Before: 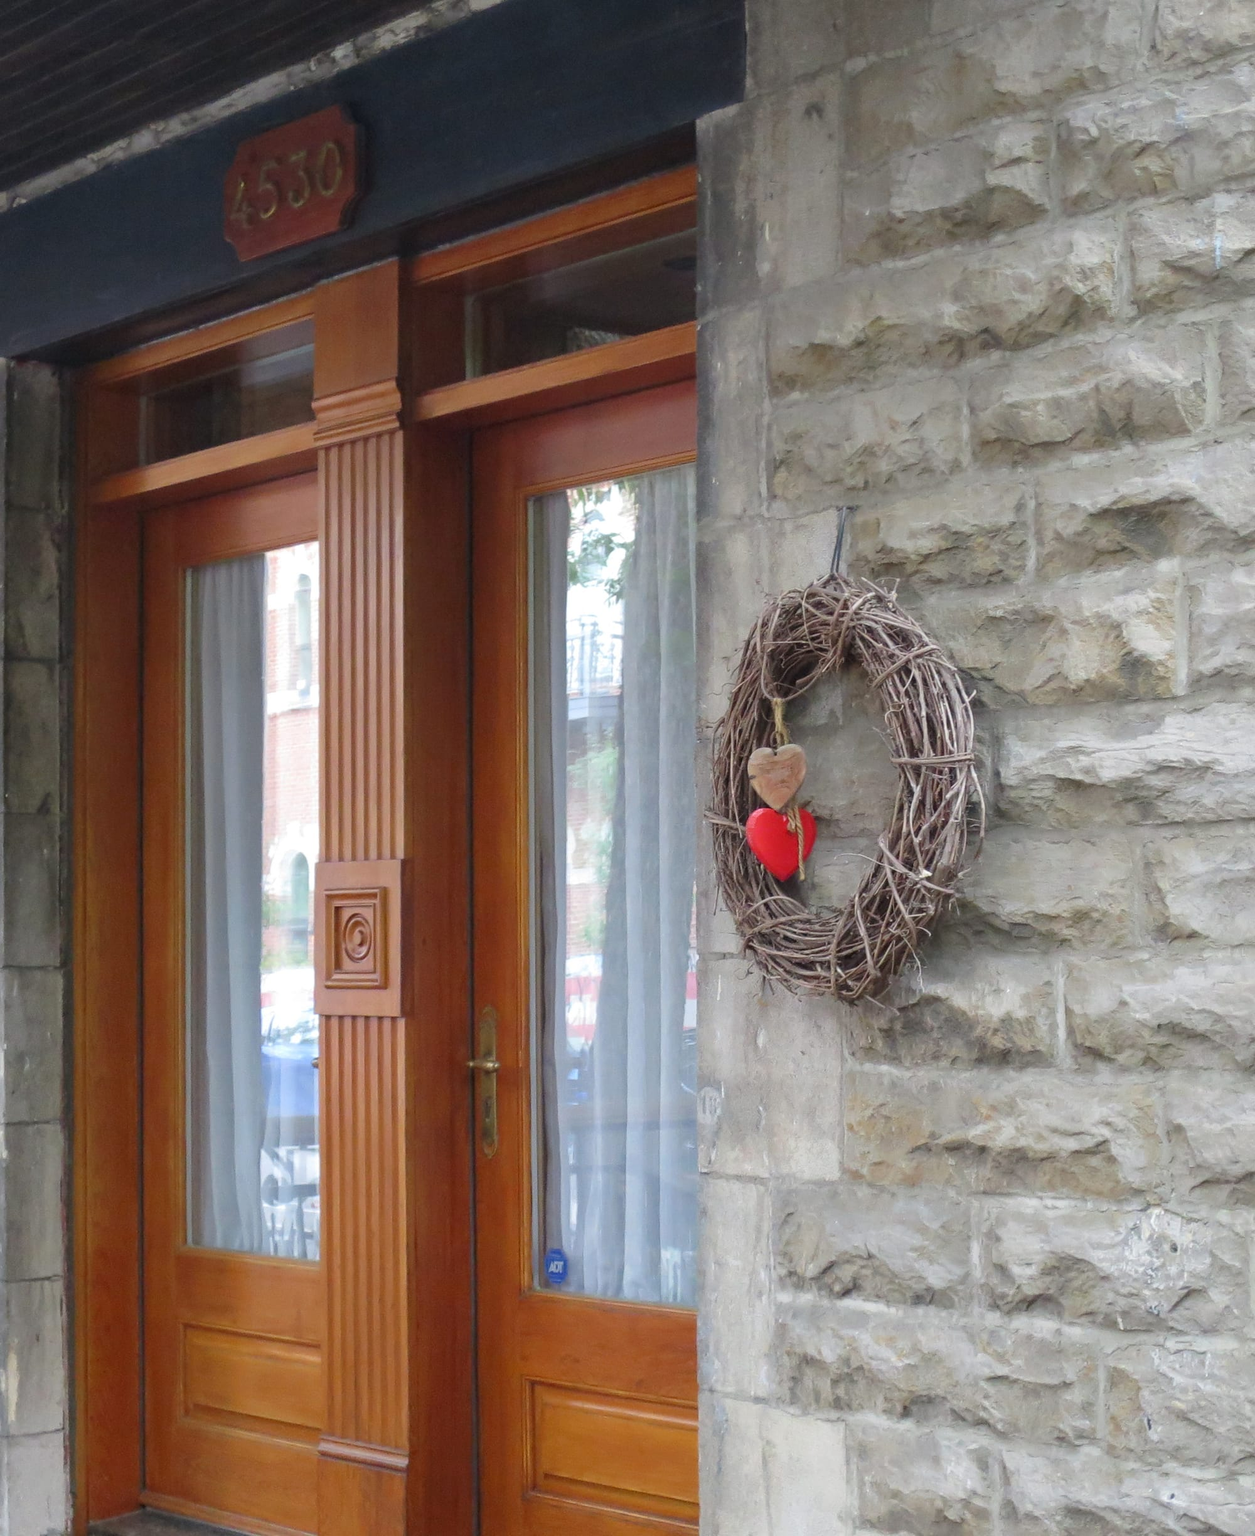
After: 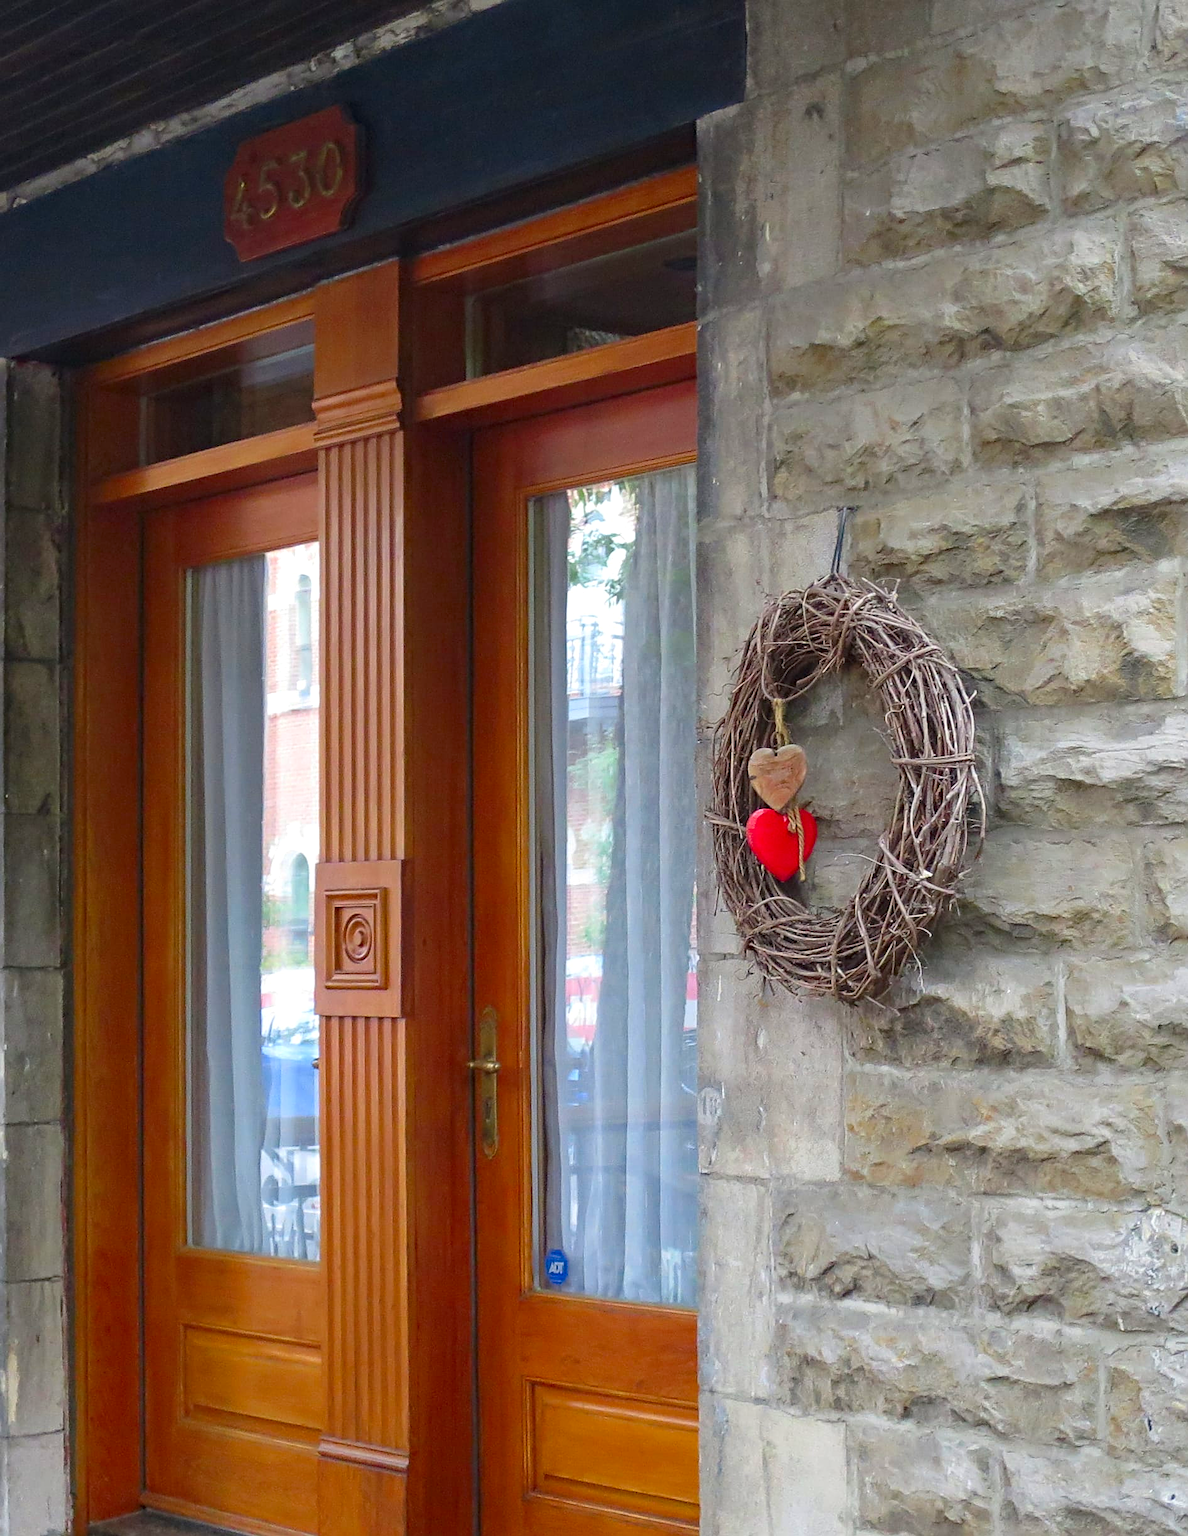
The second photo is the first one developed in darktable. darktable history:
contrast brightness saturation: contrast 0.094, saturation 0.27
sharpen: amount 0.496
crop and rotate: left 0%, right 5.297%
haze removal: compatibility mode true, adaptive false
